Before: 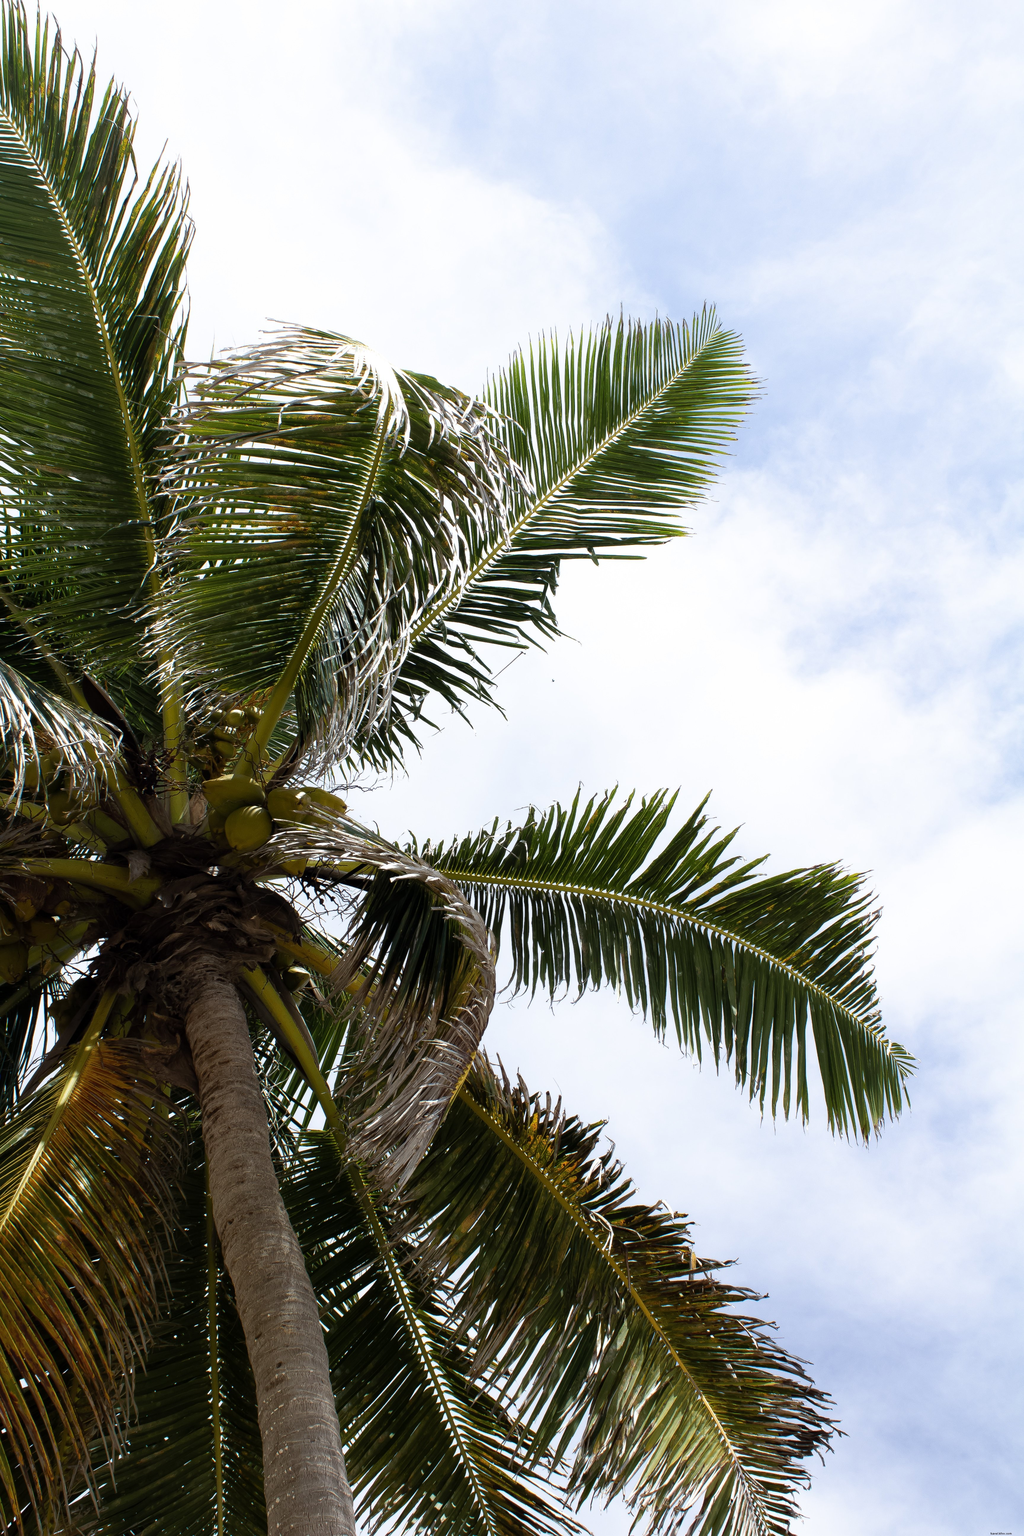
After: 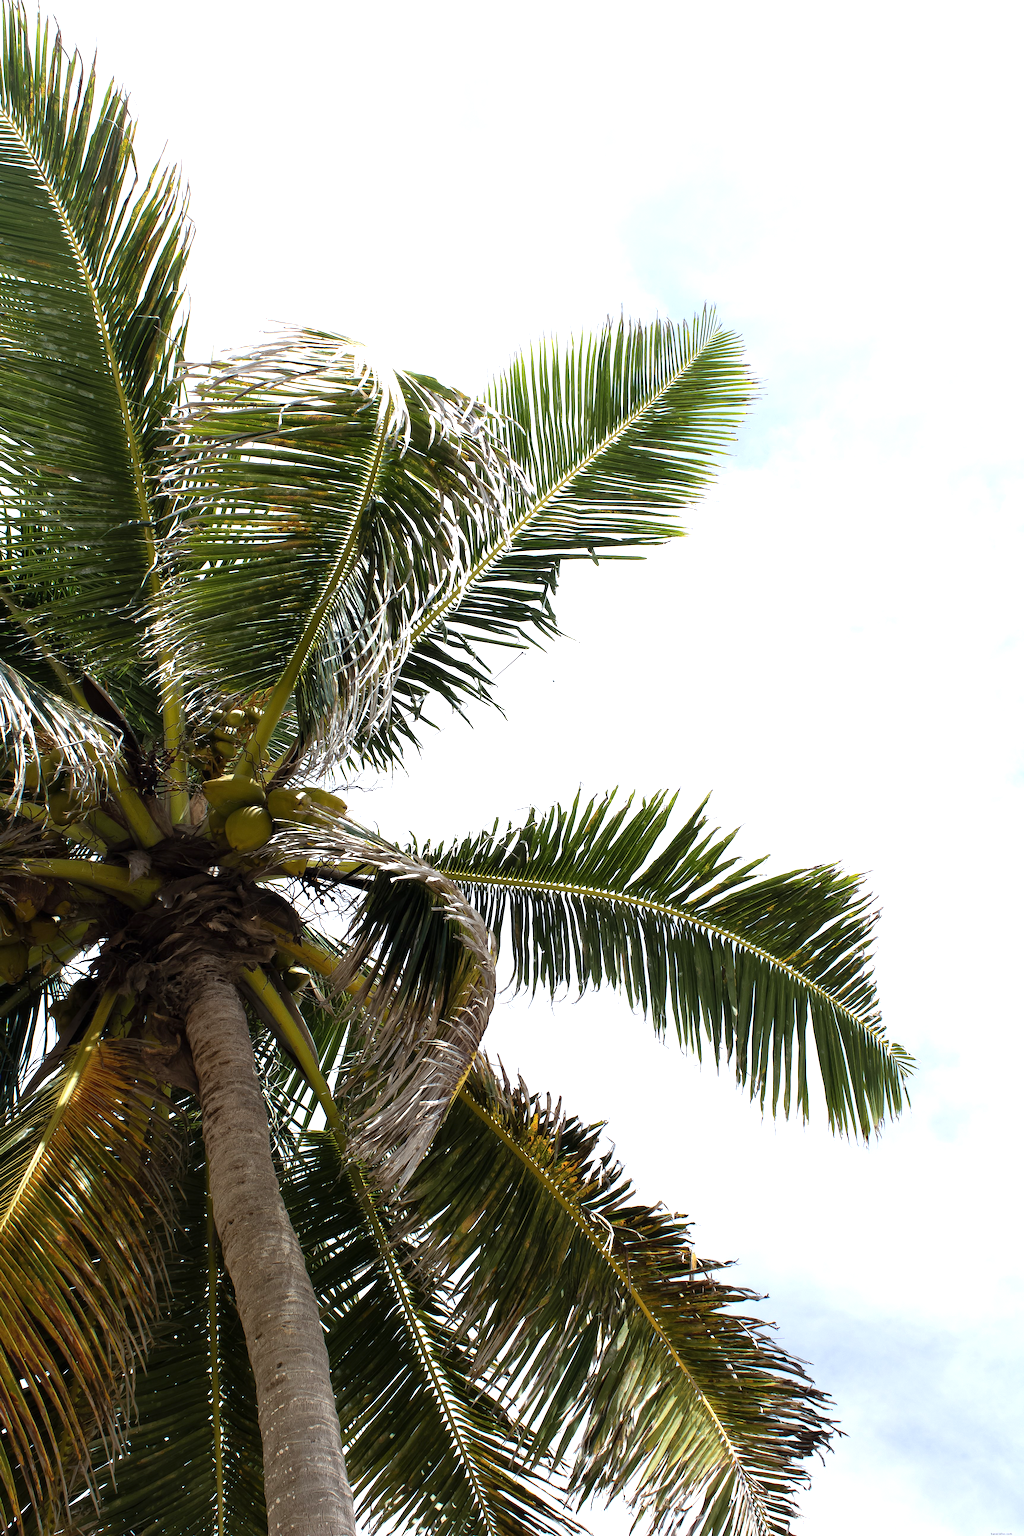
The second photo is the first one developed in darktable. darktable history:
exposure: black level correction 0, exposure 0.587 EV, compensate exposure bias true, compensate highlight preservation false
